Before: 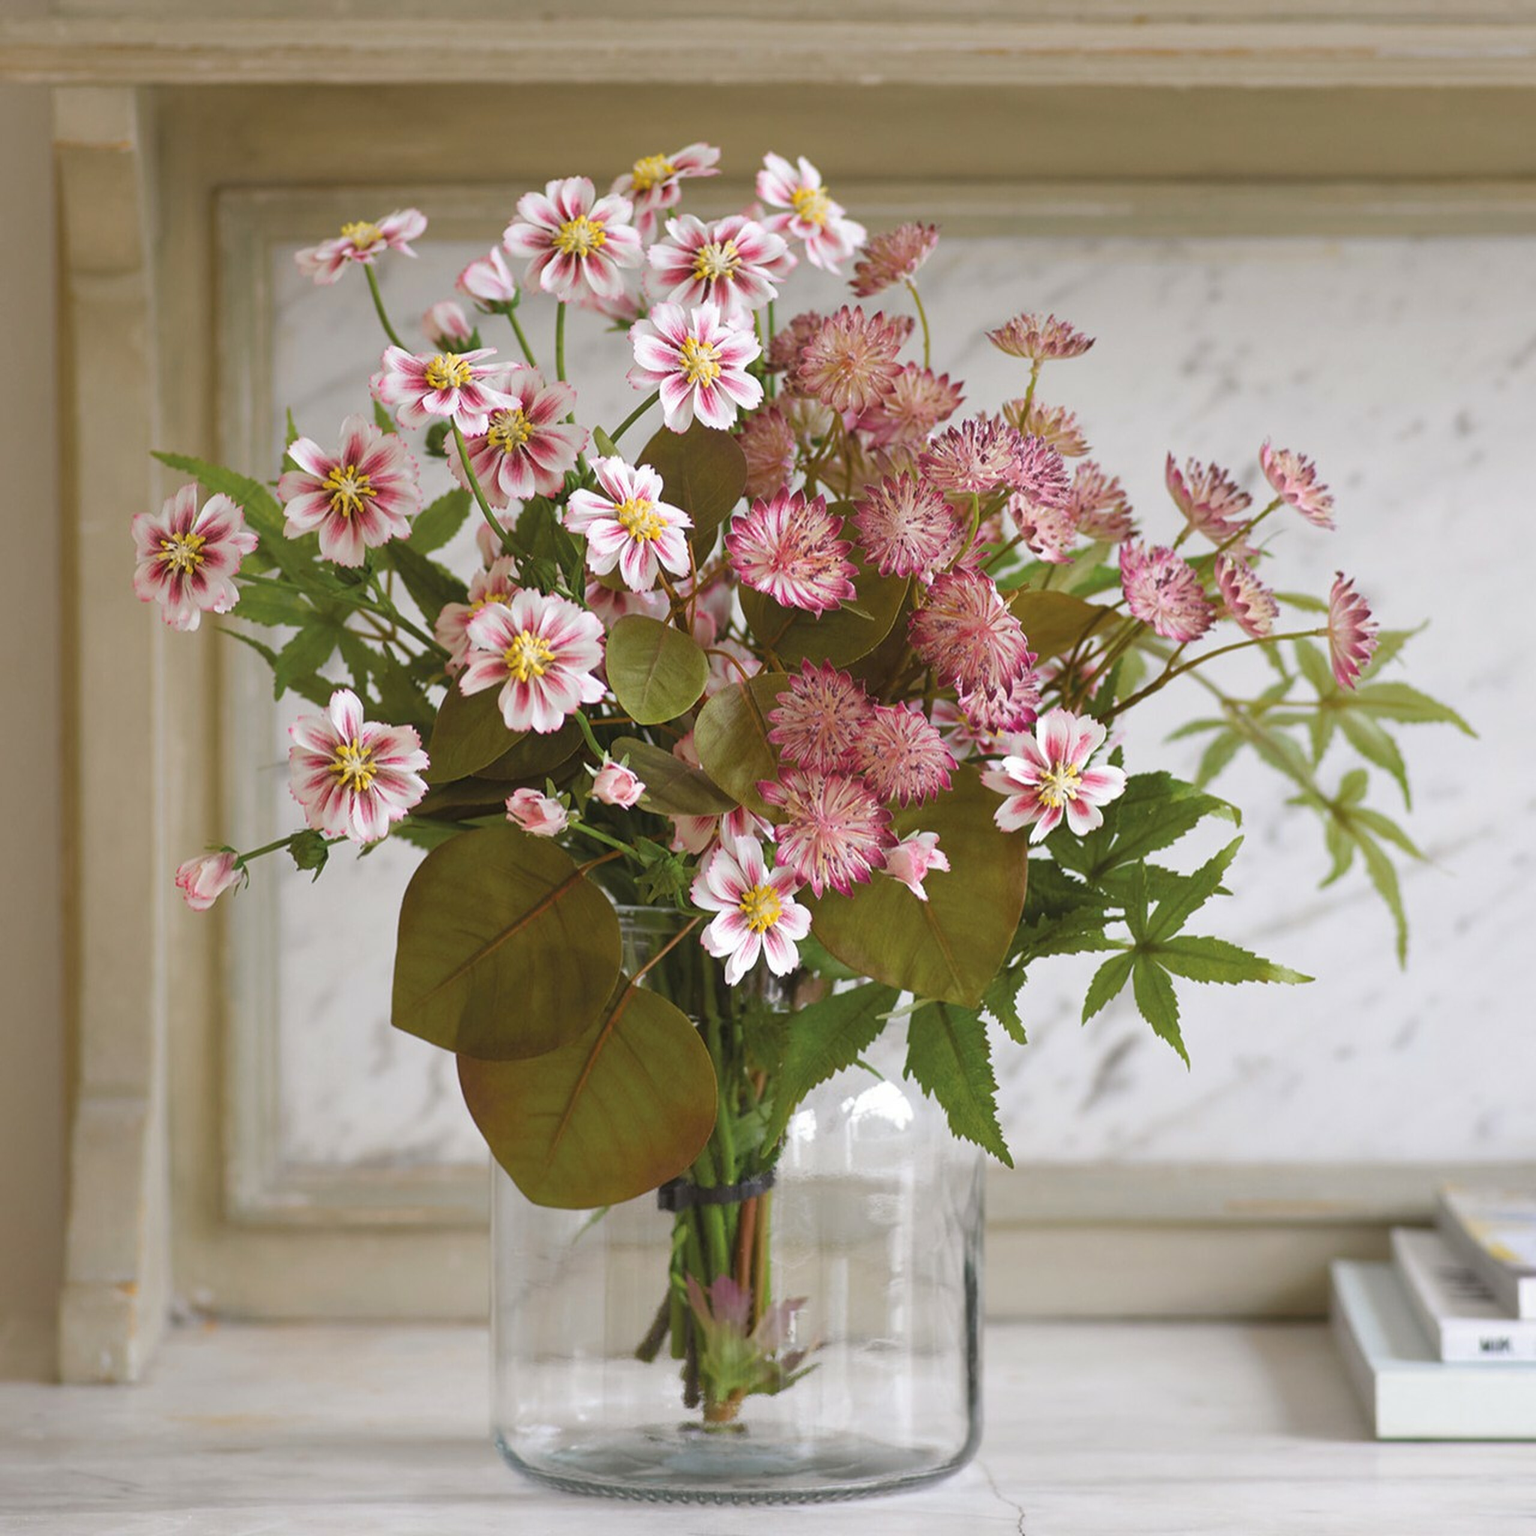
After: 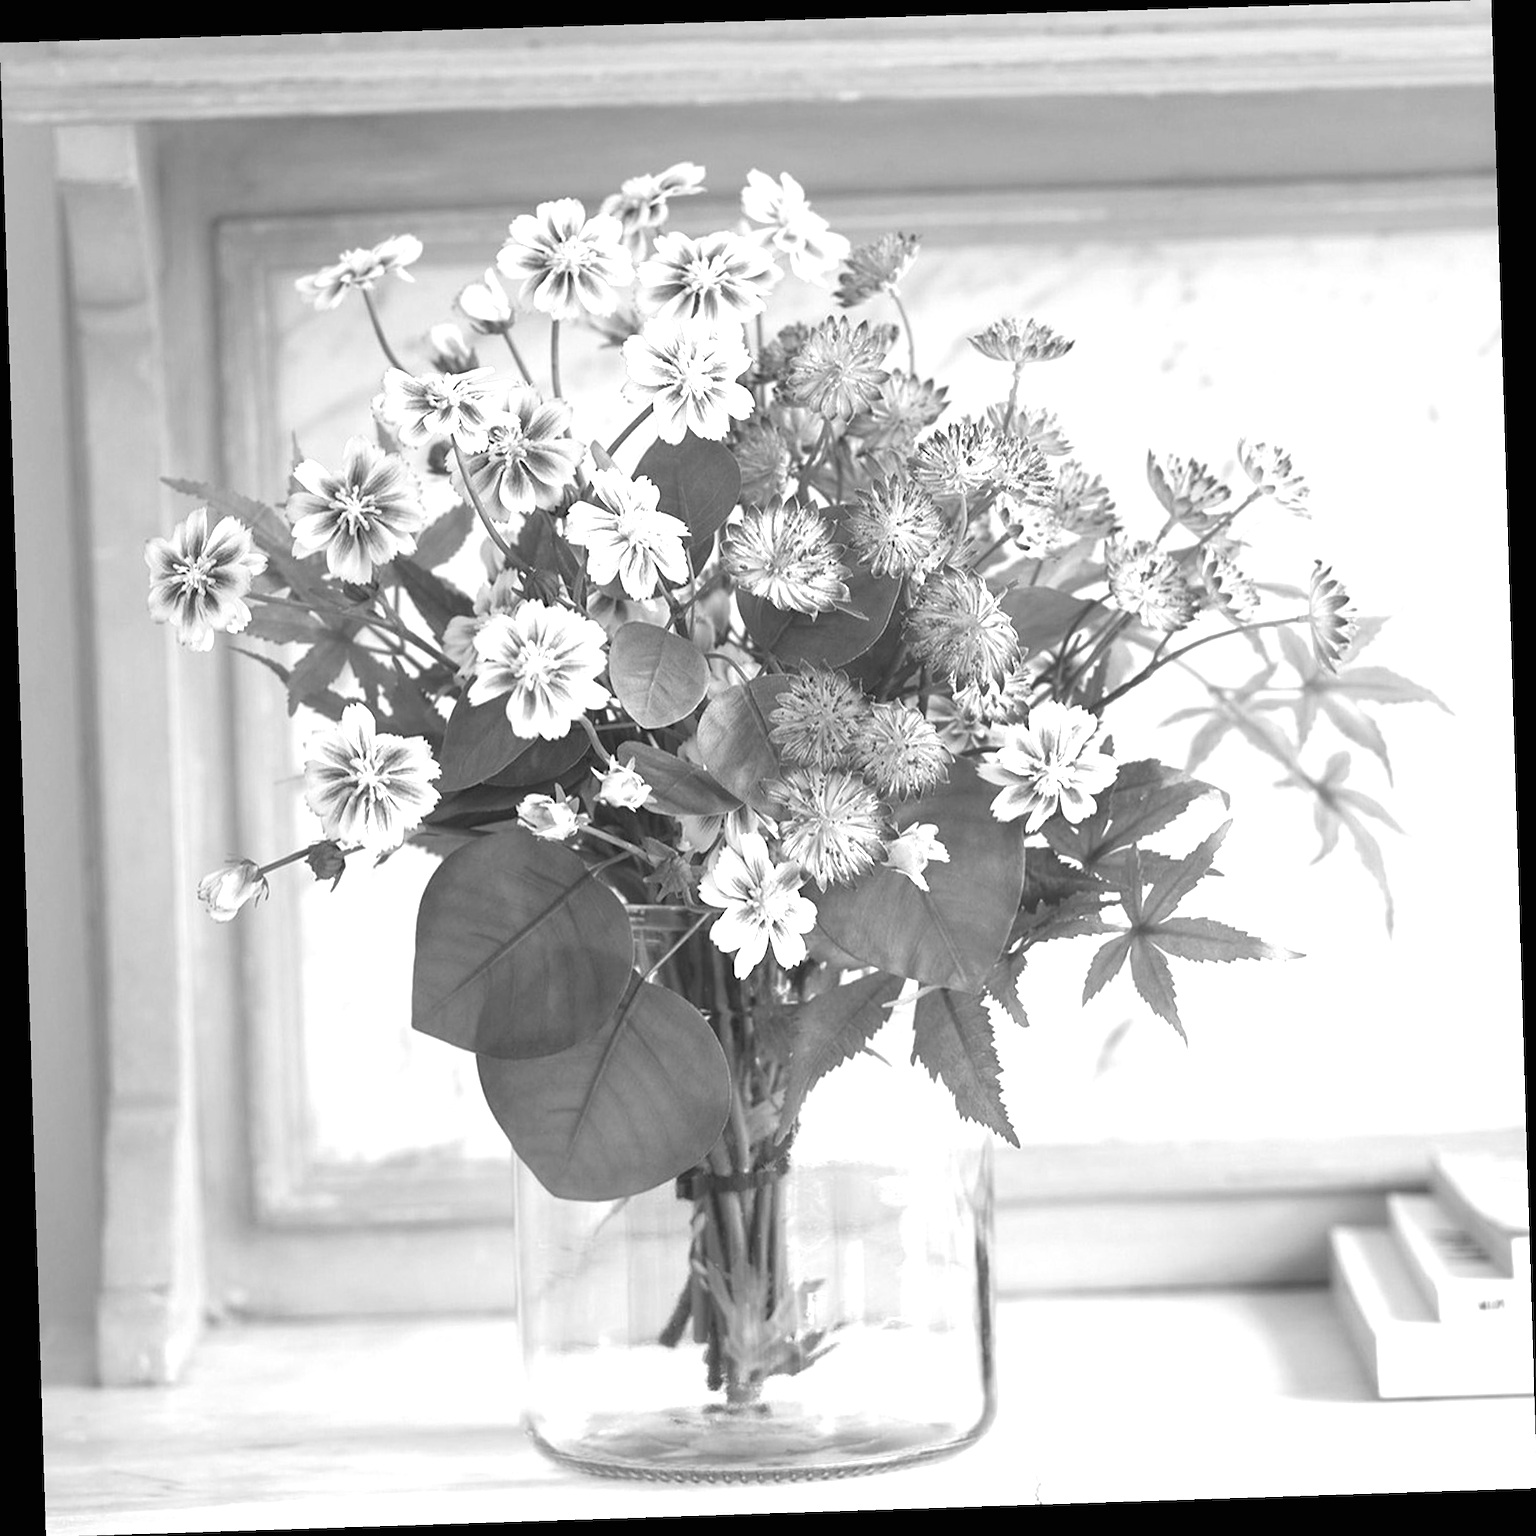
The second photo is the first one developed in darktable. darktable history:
rotate and perspective: rotation -1.77°, lens shift (horizontal) 0.004, automatic cropping off
color correction: highlights a* 17.03, highlights b* 0.205, shadows a* -15.38, shadows b* -14.56, saturation 1.5
exposure: black level correction 0, exposure 1.173 EV, compensate exposure bias true, compensate highlight preservation false
sharpen: amount 0.2
monochrome: a 32, b 64, size 2.3
